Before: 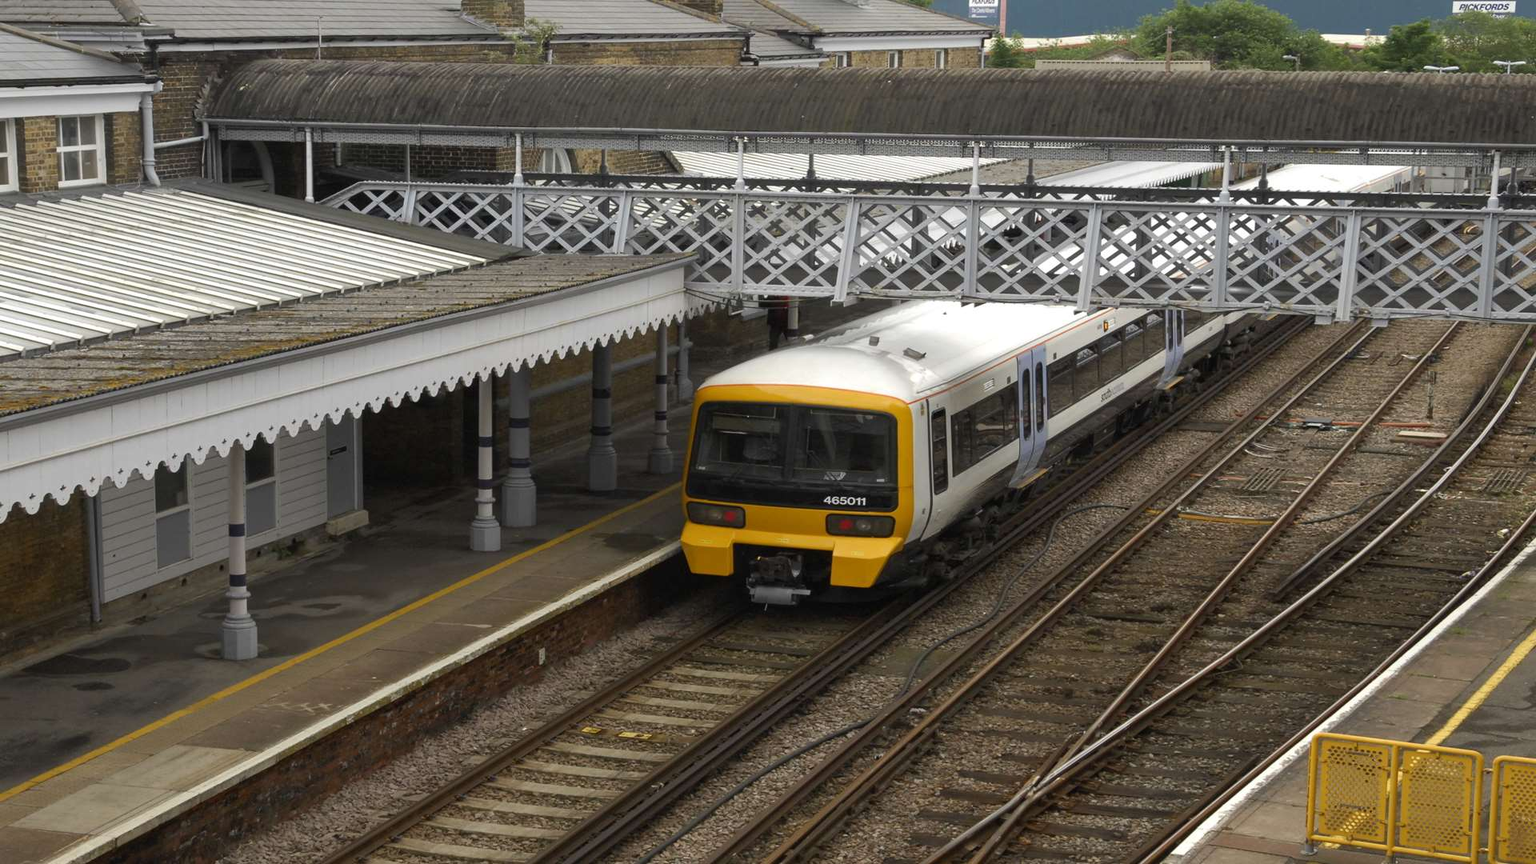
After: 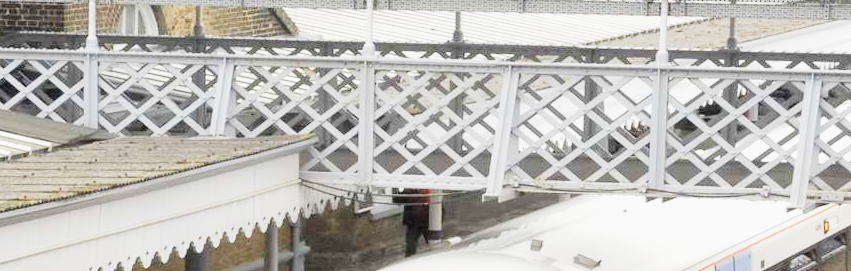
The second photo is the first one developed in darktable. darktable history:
exposure: exposure 2.001 EV, compensate highlight preservation false
crop: left 29.001%, top 16.824%, right 26.665%, bottom 58.017%
filmic rgb: black relative exposure -7.16 EV, white relative exposure 5.35 EV, hardness 3.03, color science v4 (2020)
